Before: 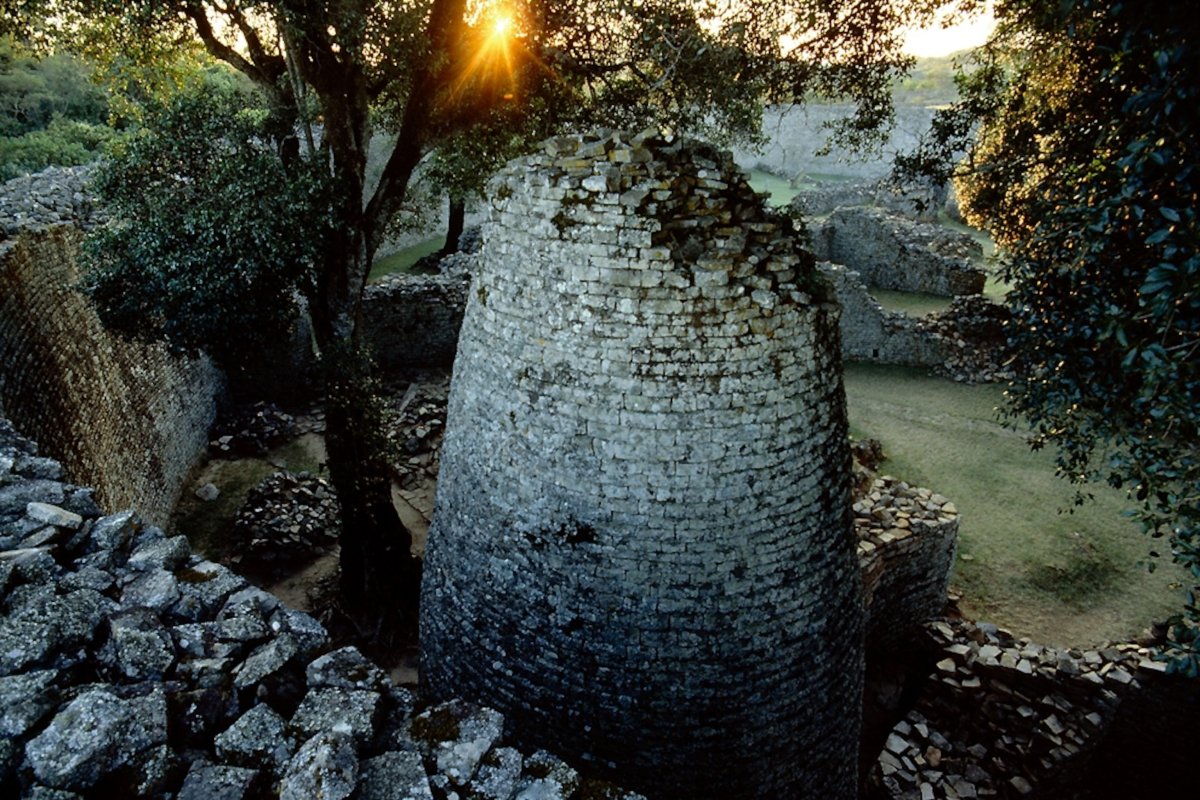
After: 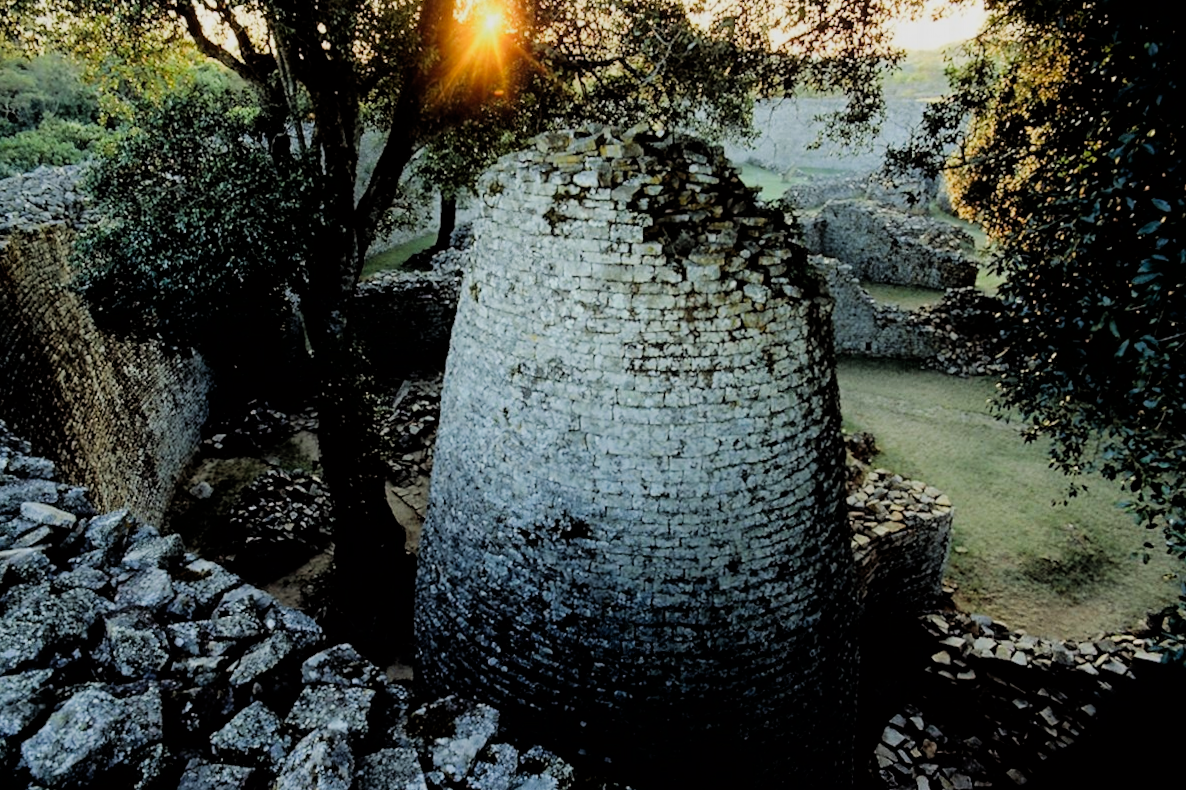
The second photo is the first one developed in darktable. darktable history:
contrast equalizer: y [[0.439, 0.44, 0.442, 0.457, 0.493, 0.498], [0.5 ×6], [0.5 ×6], [0 ×6], [0 ×6]]
rotate and perspective: rotation -0.45°, automatic cropping original format, crop left 0.008, crop right 0.992, crop top 0.012, crop bottom 0.988
filmic rgb: black relative exposure -4.14 EV, white relative exposure 5.1 EV, hardness 2.11, contrast 1.165
exposure: black level correction 0, exposure 0.7 EV, compensate exposure bias true, compensate highlight preservation false
